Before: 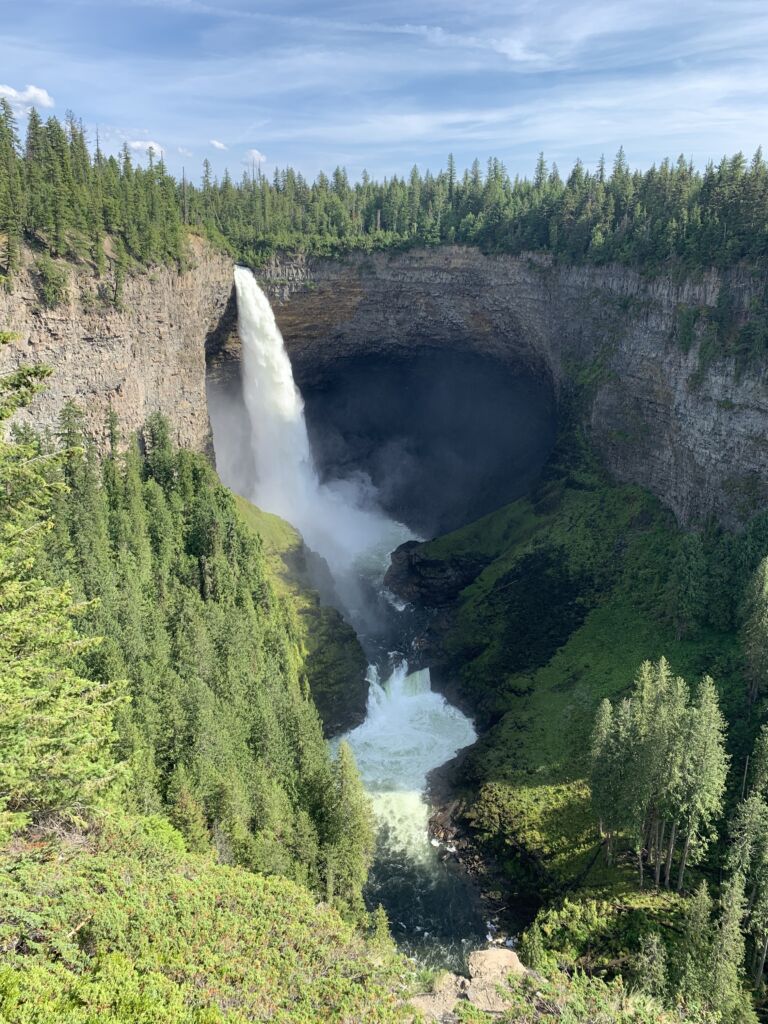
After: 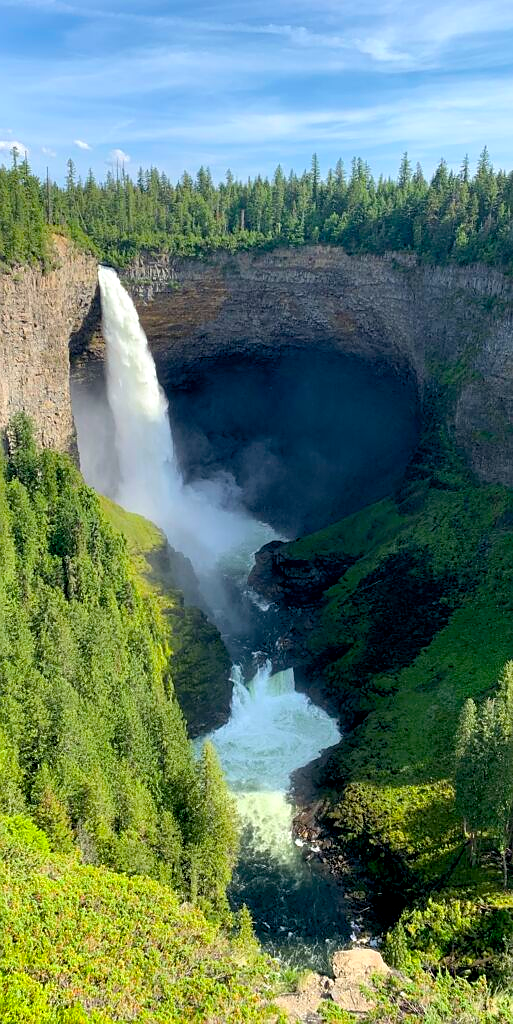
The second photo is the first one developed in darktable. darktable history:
sharpen: radius 0.969, amount 0.604
color balance rgb: perceptual saturation grading › global saturation 30%, global vibrance 10%
crop and rotate: left 17.732%, right 15.423%
exposure: black level correction 0.007, exposure 0.093 EV, compensate highlight preservation false
